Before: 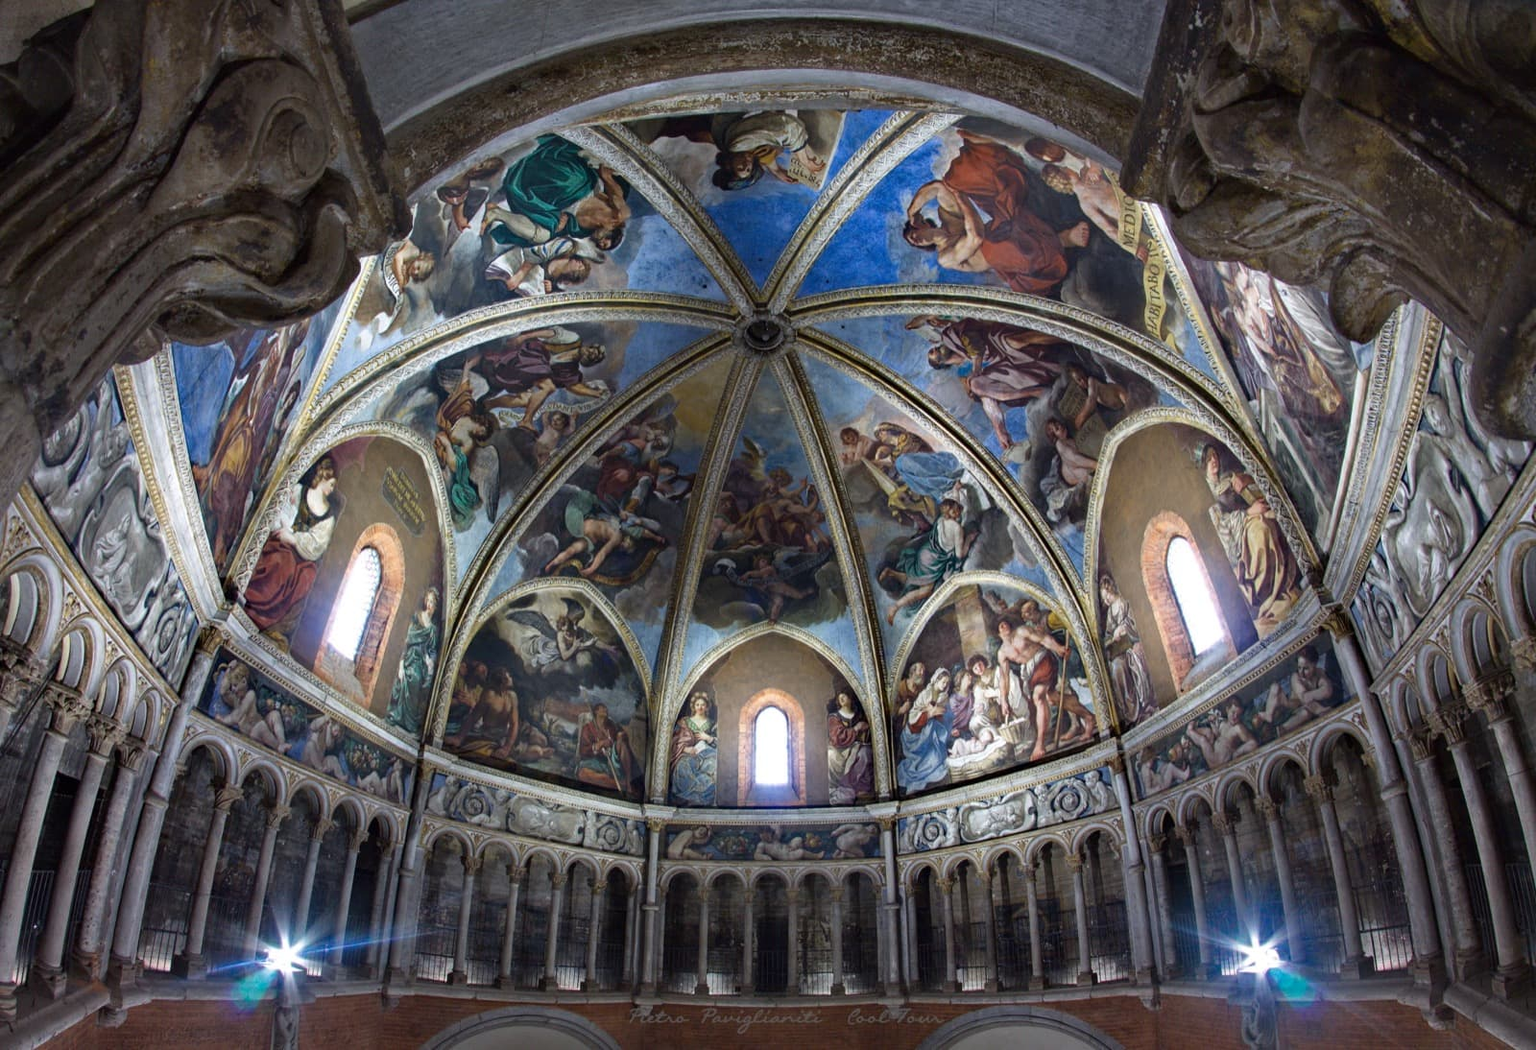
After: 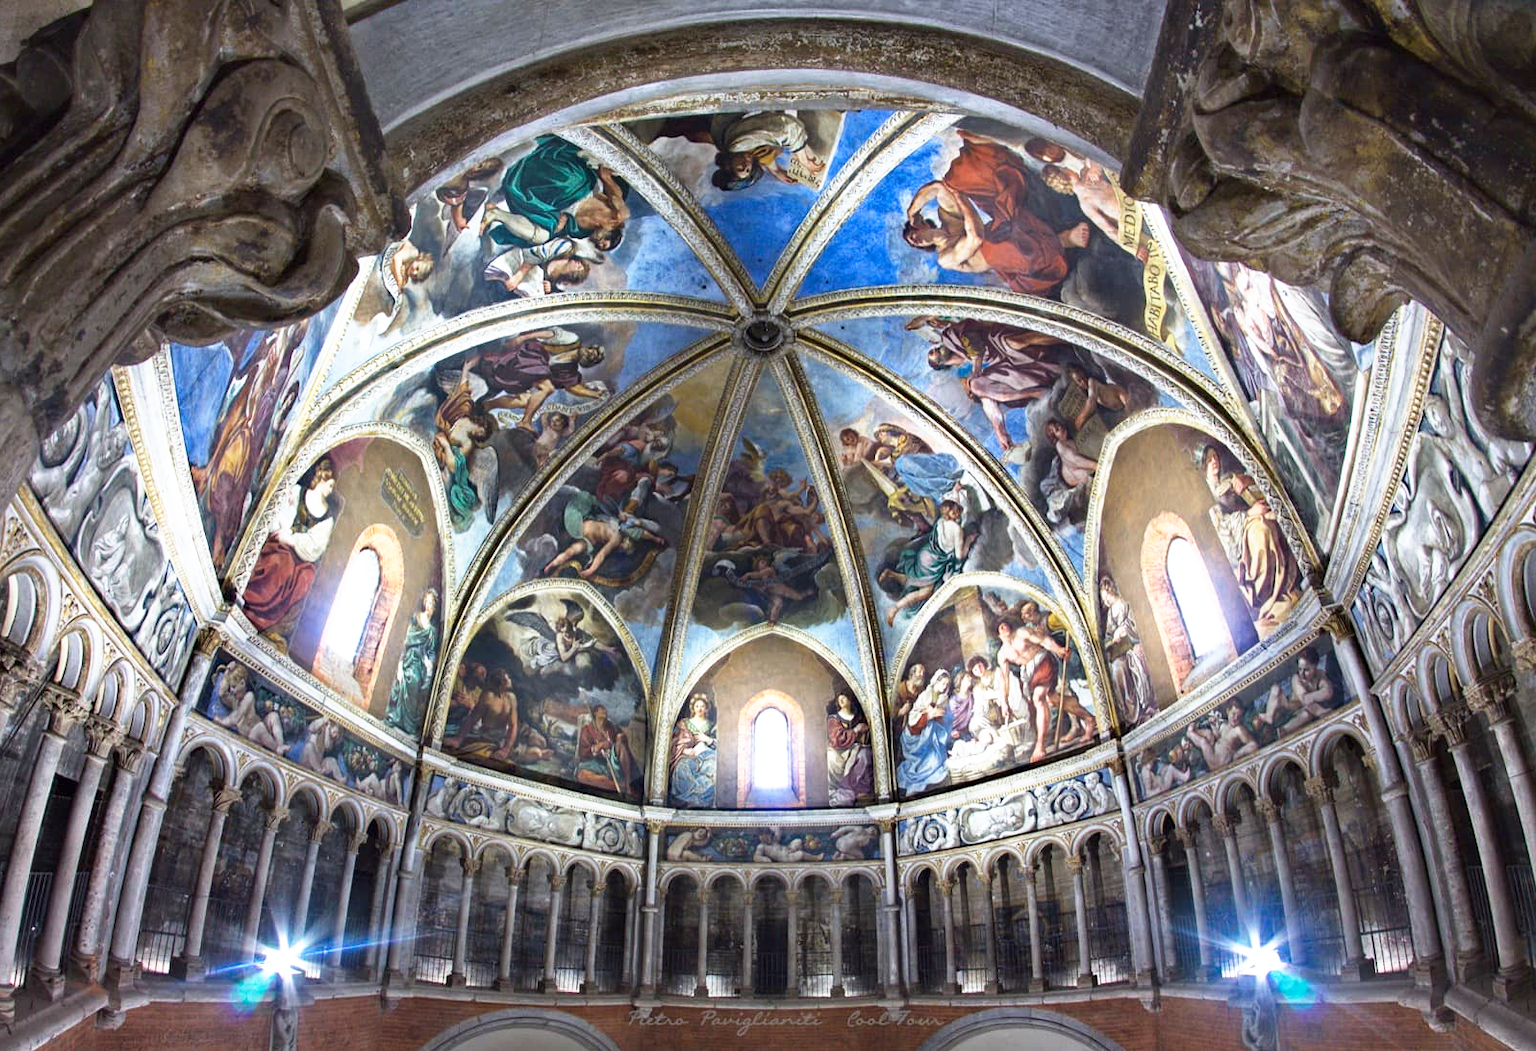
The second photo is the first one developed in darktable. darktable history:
base curve: curves: ch0 [(0, 0) (0.495, 0.917) (1, 1)], preserve colors none
exposure: compensate highlight preservation false
crop and rotate: left 0.126%
color correction: highlights a* -0.182, highlights b* -0.124
